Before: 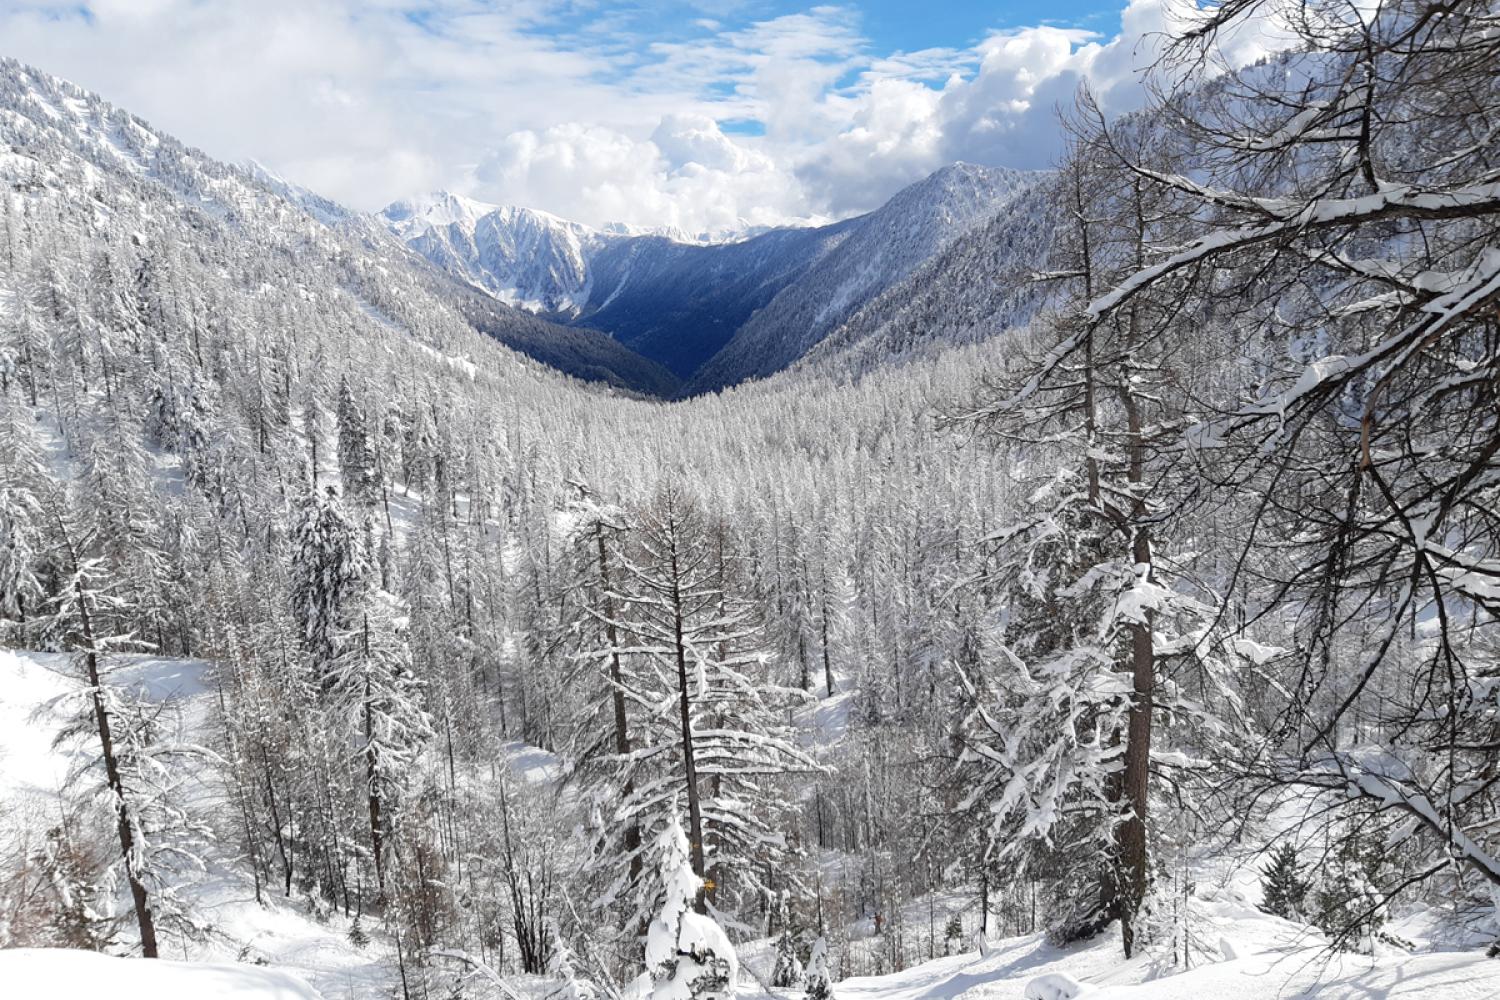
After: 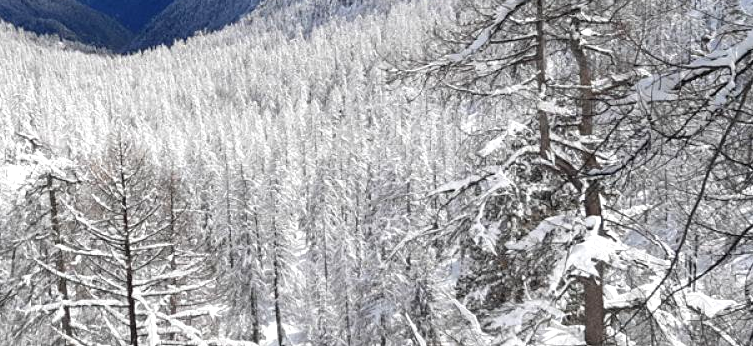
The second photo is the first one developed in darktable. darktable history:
exposure: black level correction 0, exposure 0.5 EV, compensate exposure bias true, compensate highlight preservation false
crop: left 36.607%, top 34.735%, right 13.146%, bottom 30.611%
